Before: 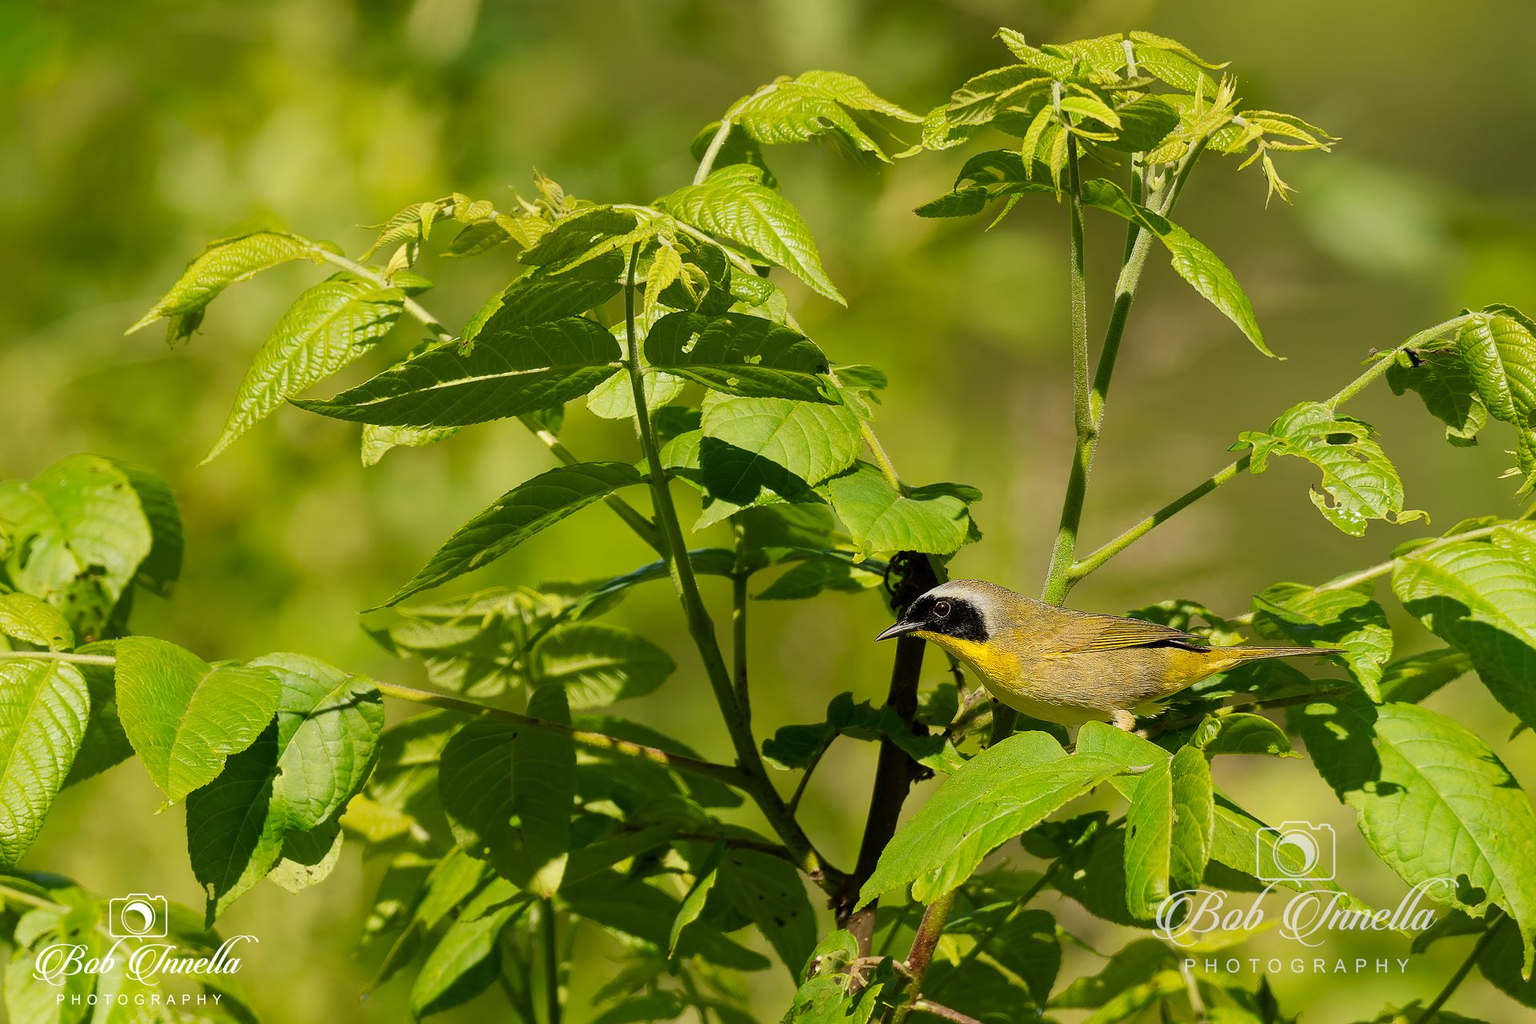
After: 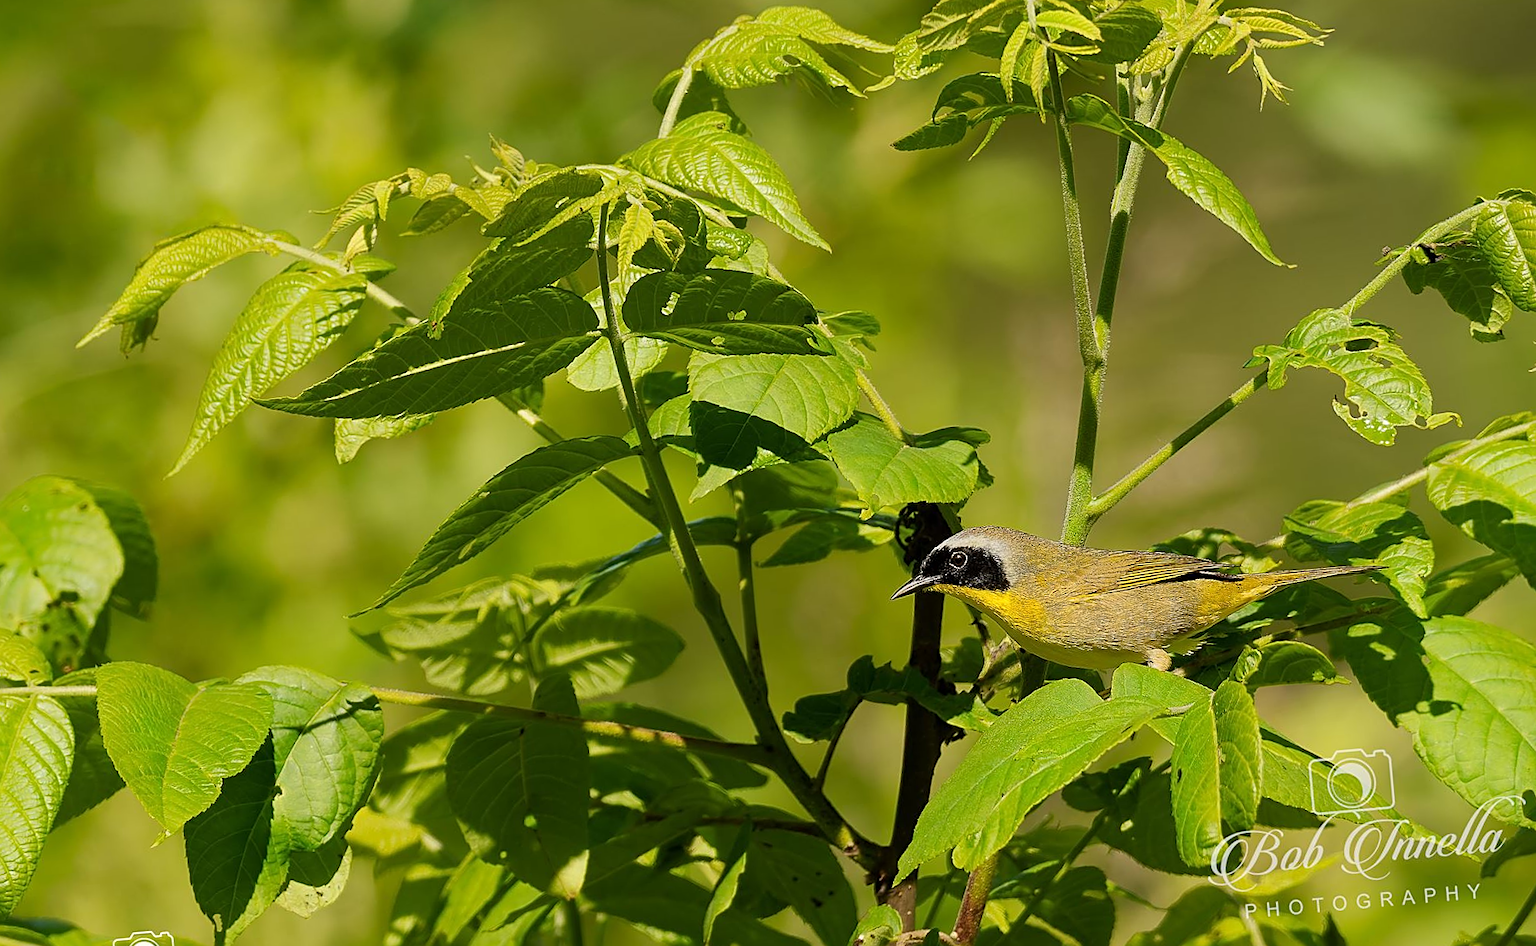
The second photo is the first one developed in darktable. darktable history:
rotate and perspective: rotation -5°, crop left 0.05, crop right 0.952, crop top 0.11, crop bottom 0.89
sharpen: on, module defaults
